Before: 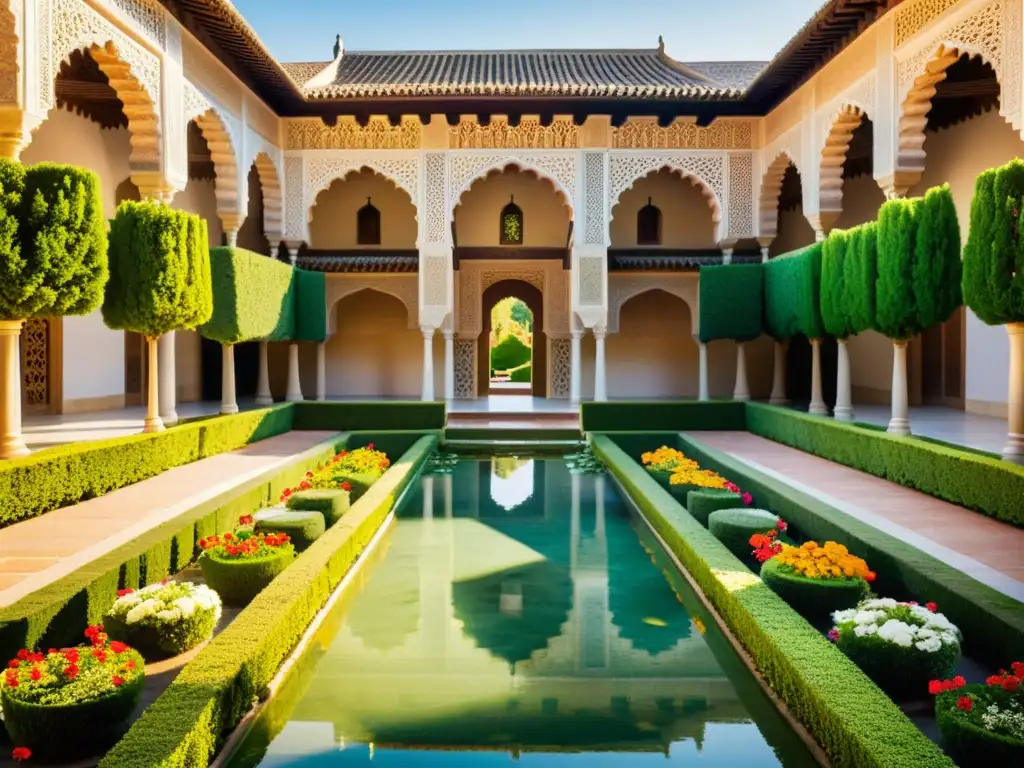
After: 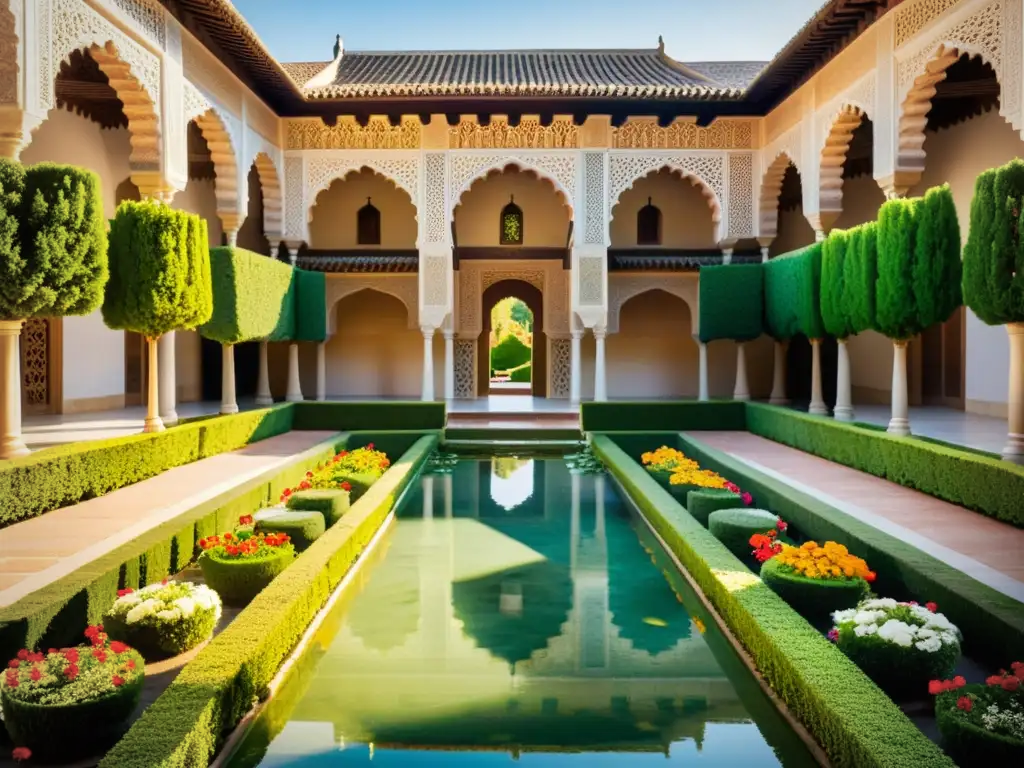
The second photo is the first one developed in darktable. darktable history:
vignetting: fall-off radius 61.14%
